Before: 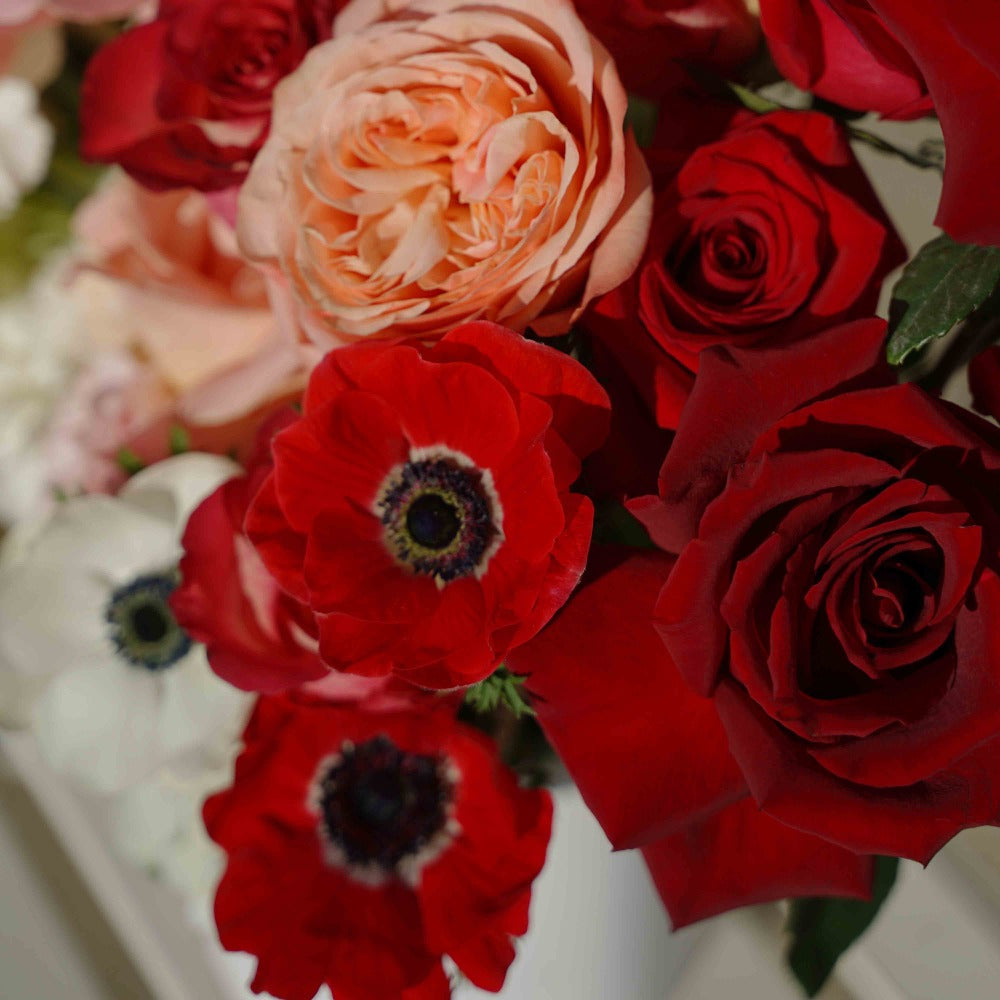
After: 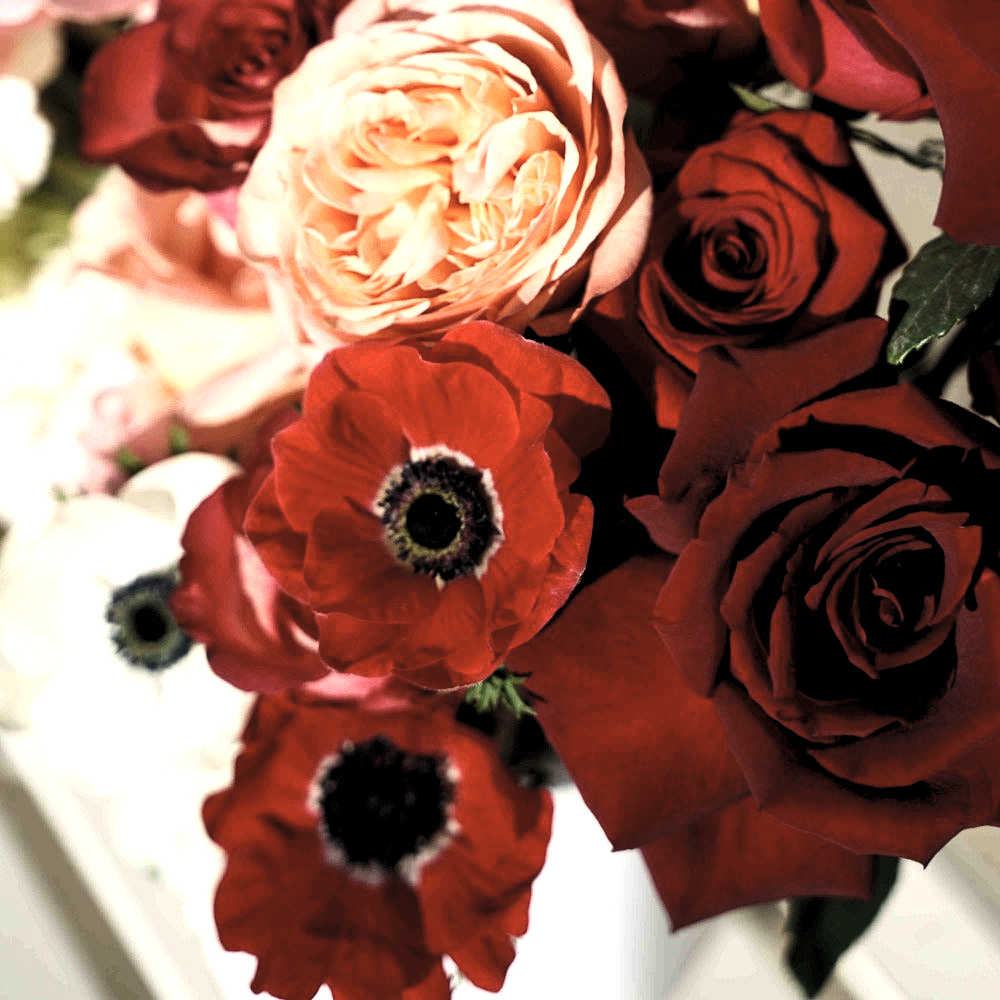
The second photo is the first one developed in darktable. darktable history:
levels: gray 50.81%, levels [0.129, 0.519, 0.867]
contrast brightness saturation: contrast 0.39, brightness 0.535
